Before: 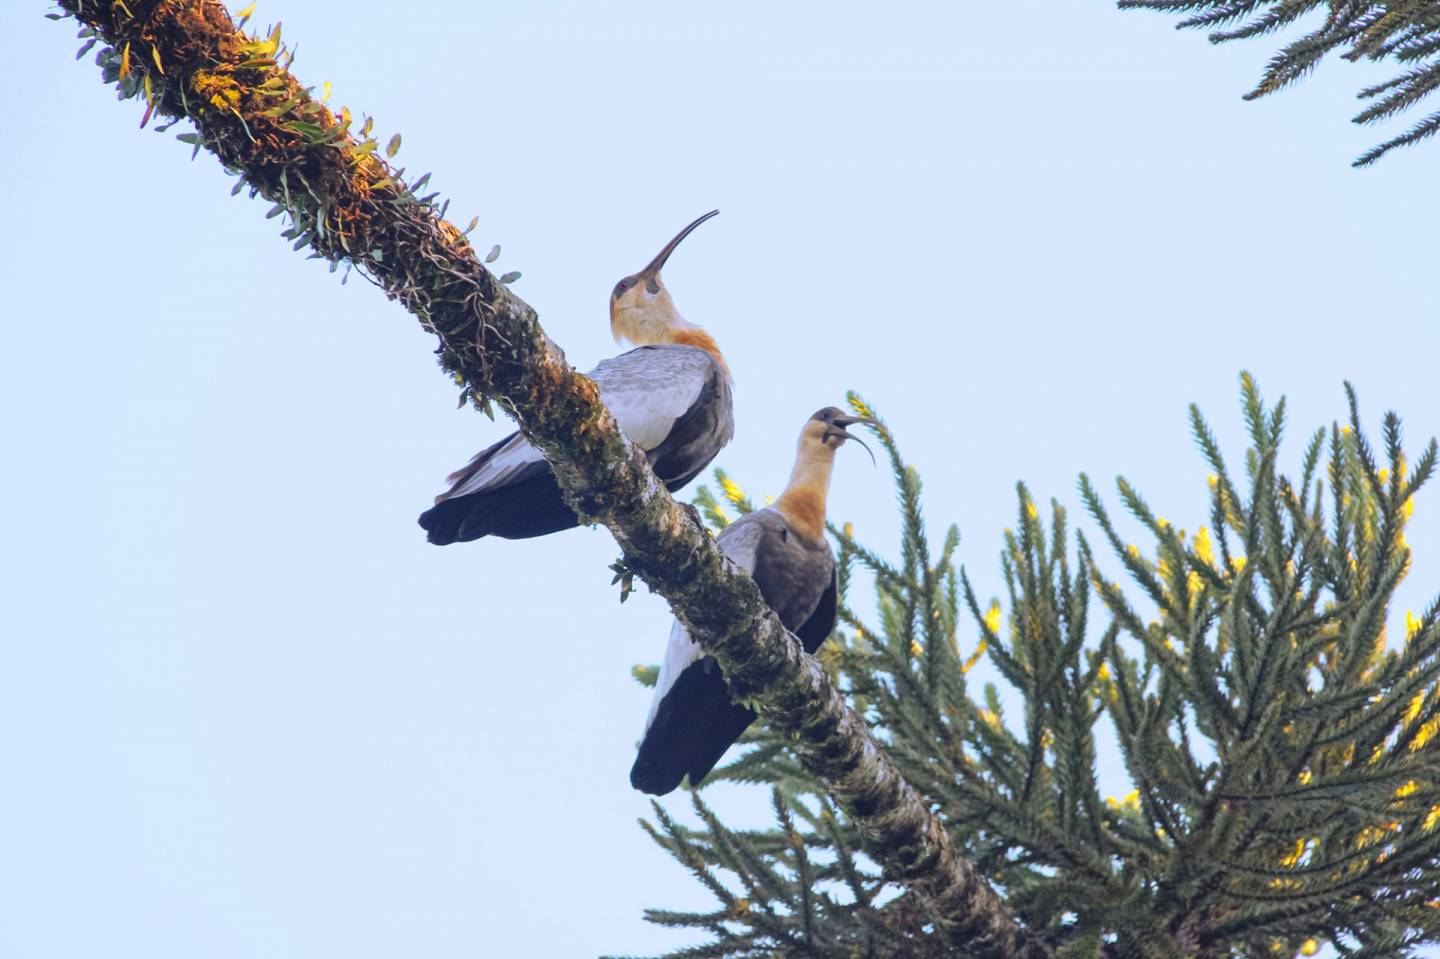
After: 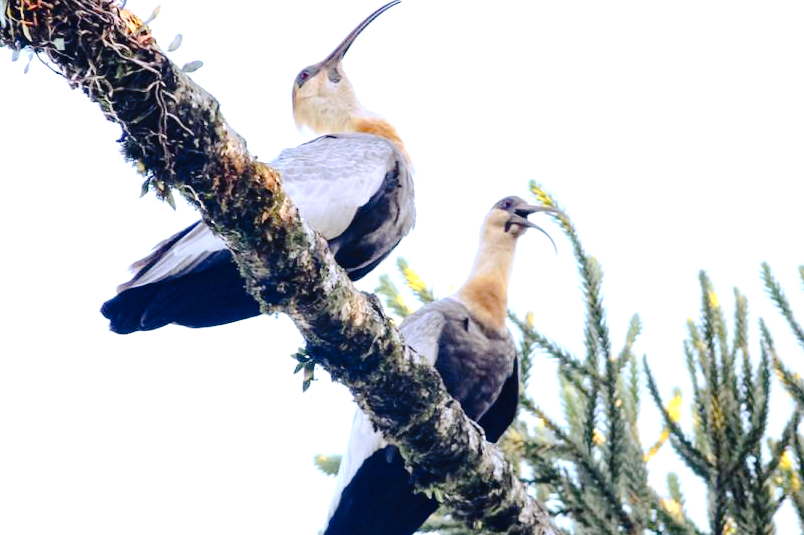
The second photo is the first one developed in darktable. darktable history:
crop and rotate: left 22.13%, top 22.054%, right 22.026%, bottom 22.102%
tone curve: curves: ch0 [(0, 0) (0.003, 0.013) (0.011, 0.012) (0.025, 0.011) (0.044, 0.016) (0.069, 0.029) (0.1, 0.045) (0.136, 0.074) (0.177, 0.123) (0.224, 0.207) (0.277, 0.313) (0.335, 0.414) (0.399, 0.509) (0.468, 0.599) (0.543, 0.663) (0.623, 0.728) (0.709, 0.79) (0.801, 0.854) (0.898, 0.925) (1, 1)], preserve colors none
tone equalizer: -8 EV -0.75 EV, -7 EV -0.7 EV, -6 EV -0.6 EV, -5 EV -0.4 EV, -3 EV 0.4 EV, -2 EV 0.6 EV, -1 EV 0.7 EV, +0 EV 0.75 EV, edges refinement/feathering 500, mask exposure compensation -1.57 EV, preserve details no
